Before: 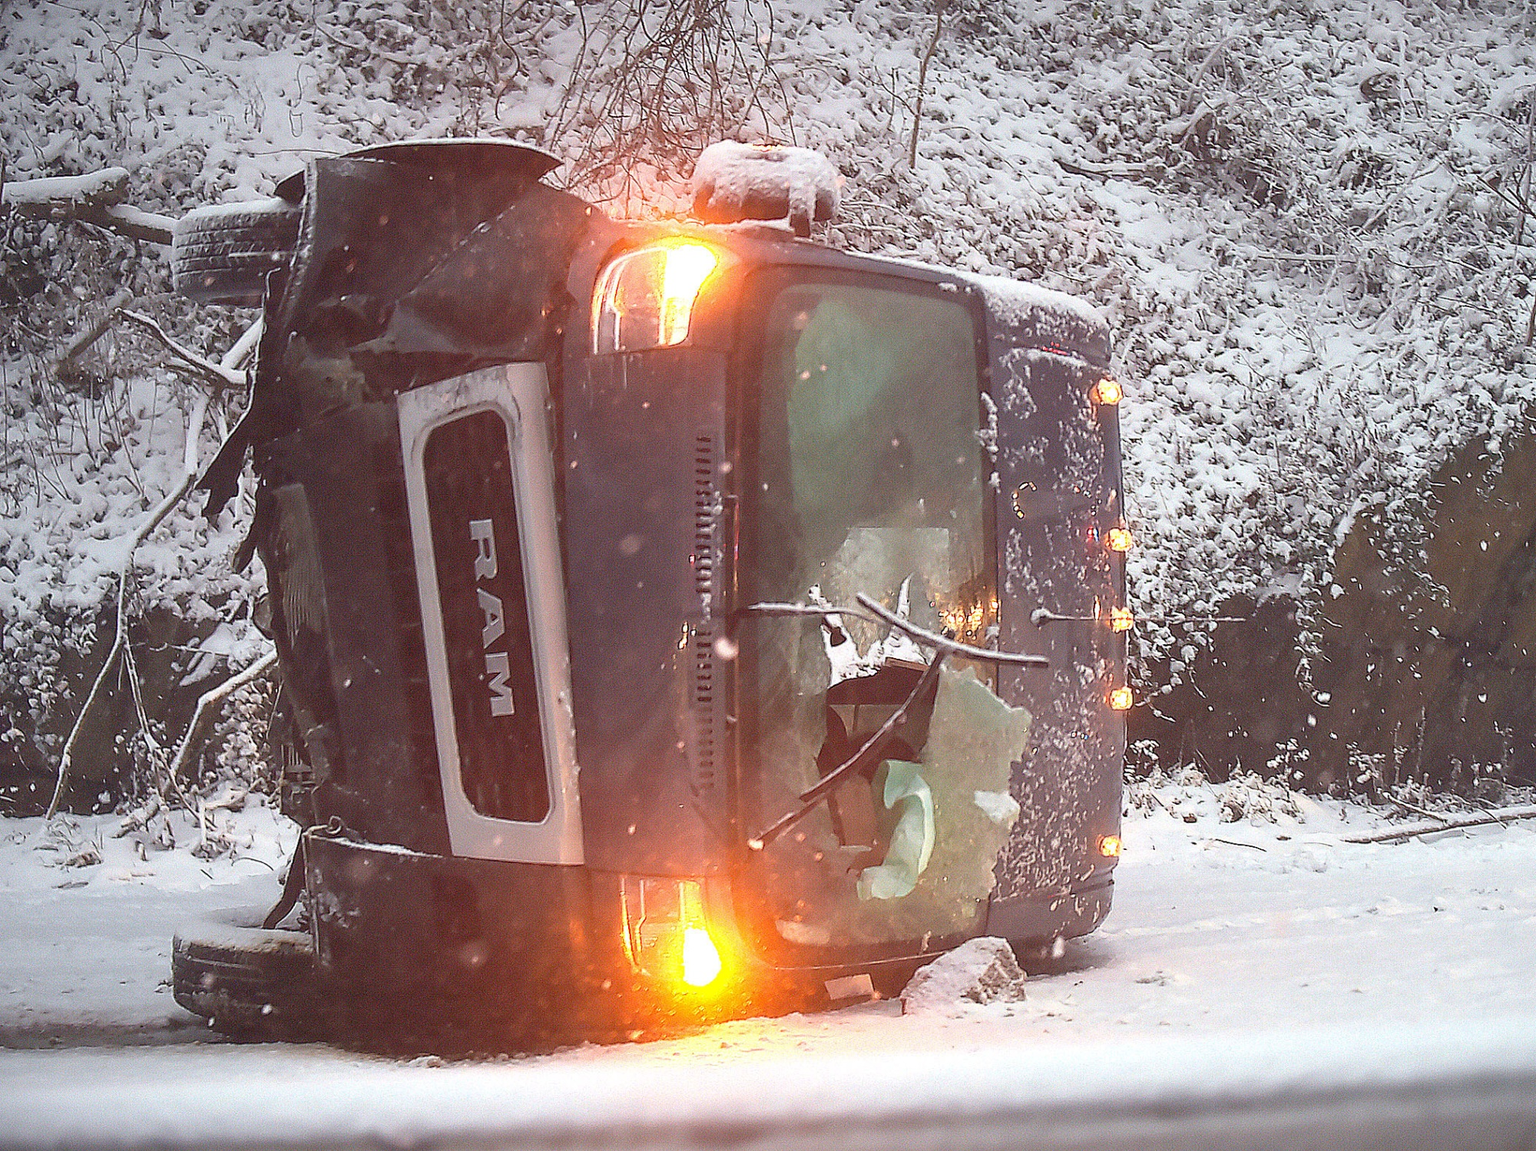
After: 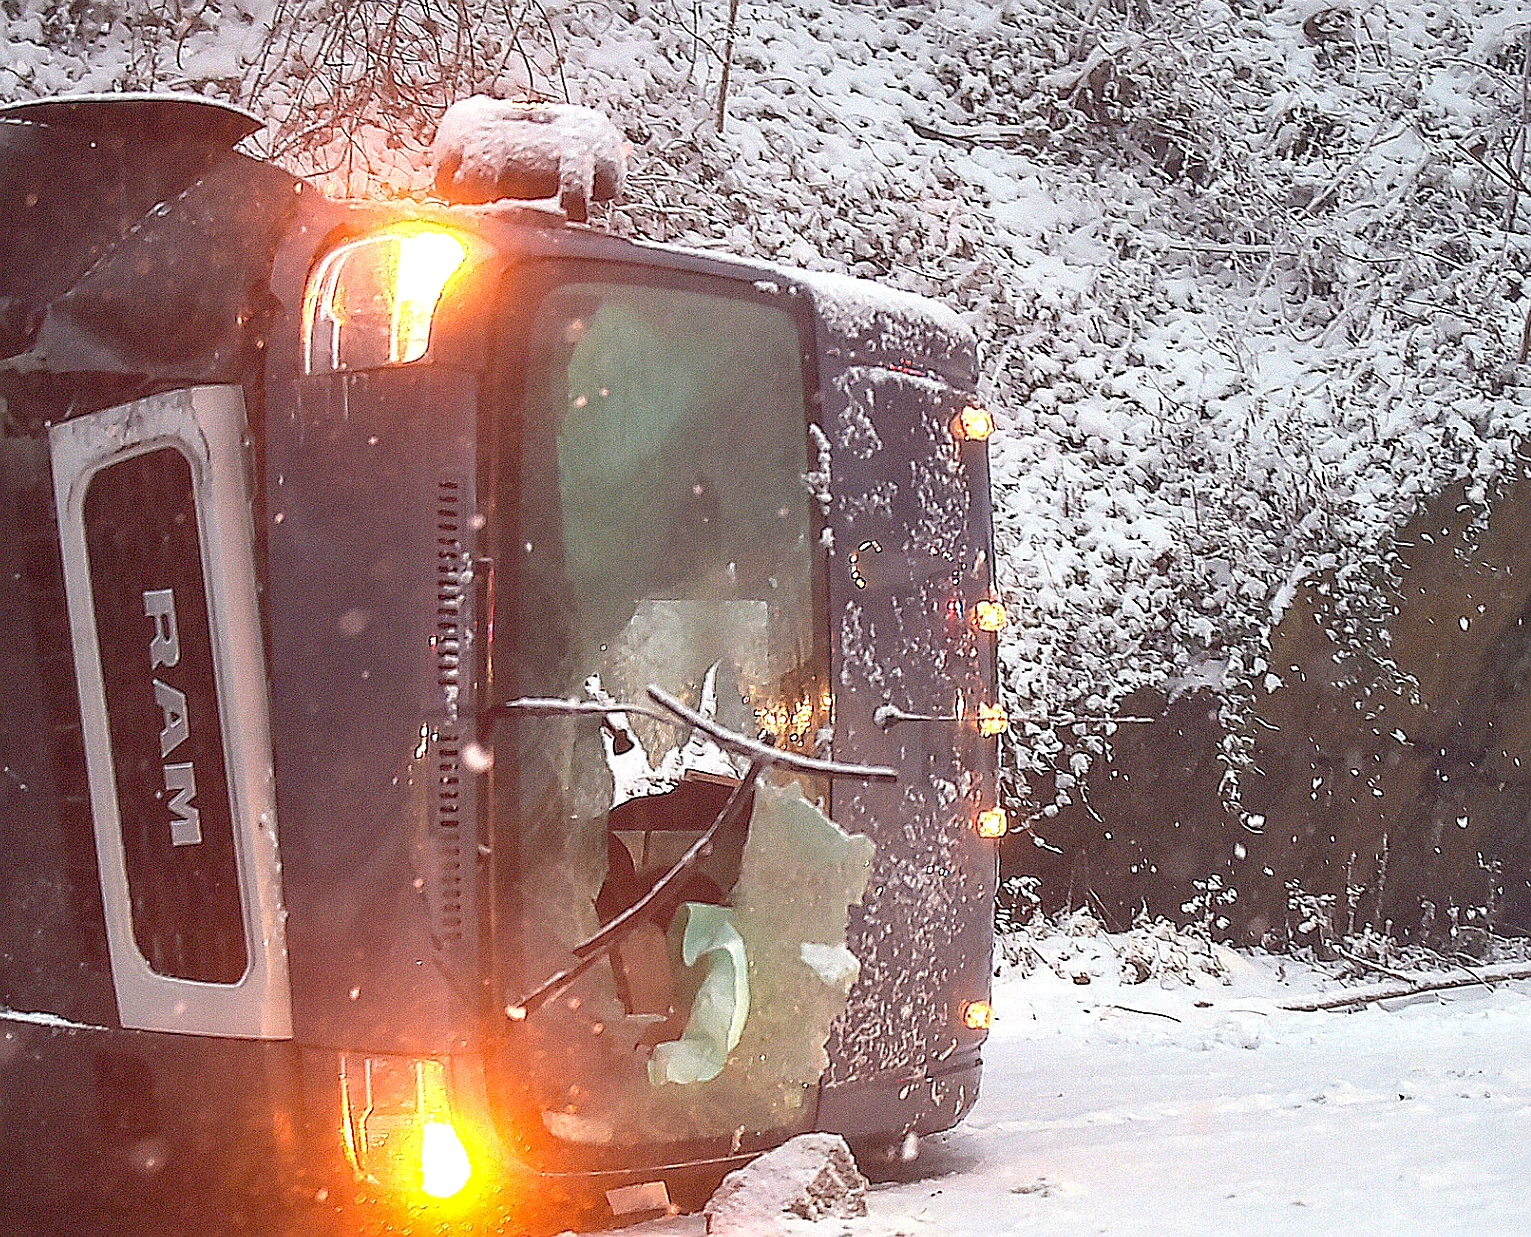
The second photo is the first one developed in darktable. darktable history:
exposure: black level correction 0.008, exposure 0.101 EV, compensate exposure bias true, compensate highlight preservation false
sharpen: on, module defaults
crop: left 23.409%, top 5.844%, bottom 11.585%
